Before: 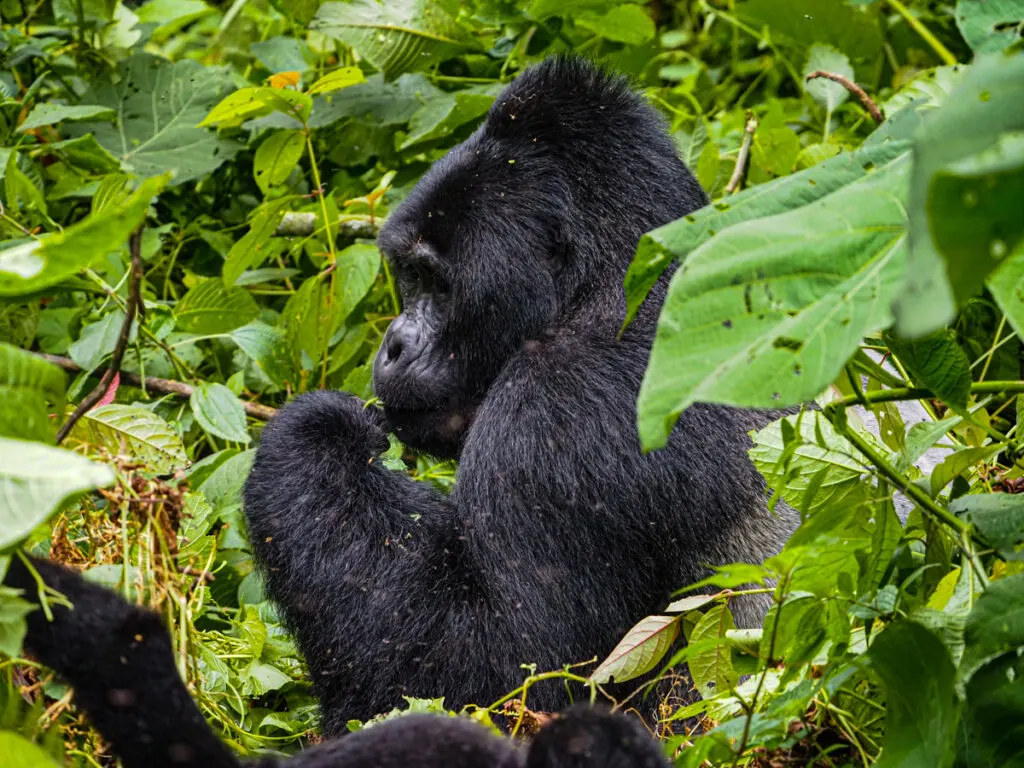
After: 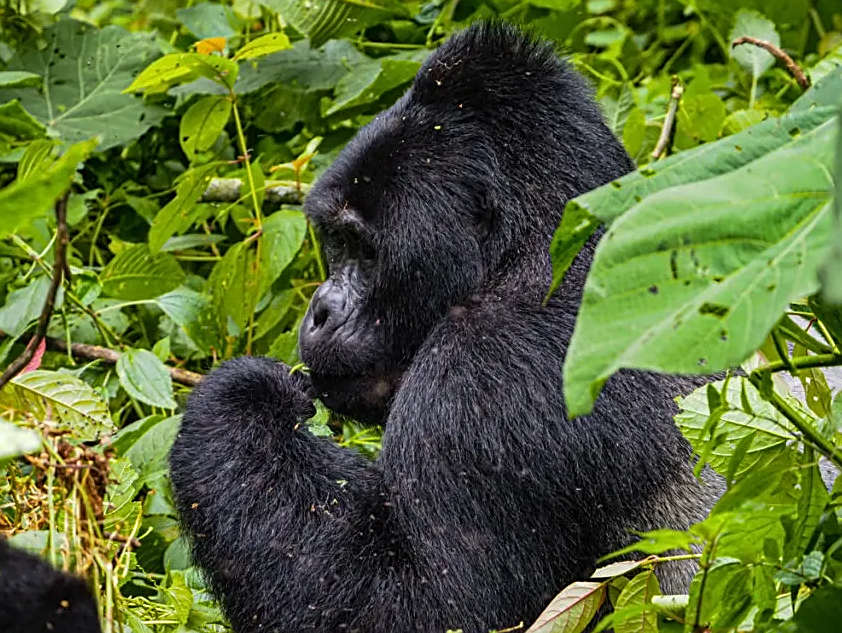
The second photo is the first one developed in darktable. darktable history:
sharpen: on, module defaults
crop and rotate: left 7.235%, top 4.532%, right 10.524%, bottom 12.947%
